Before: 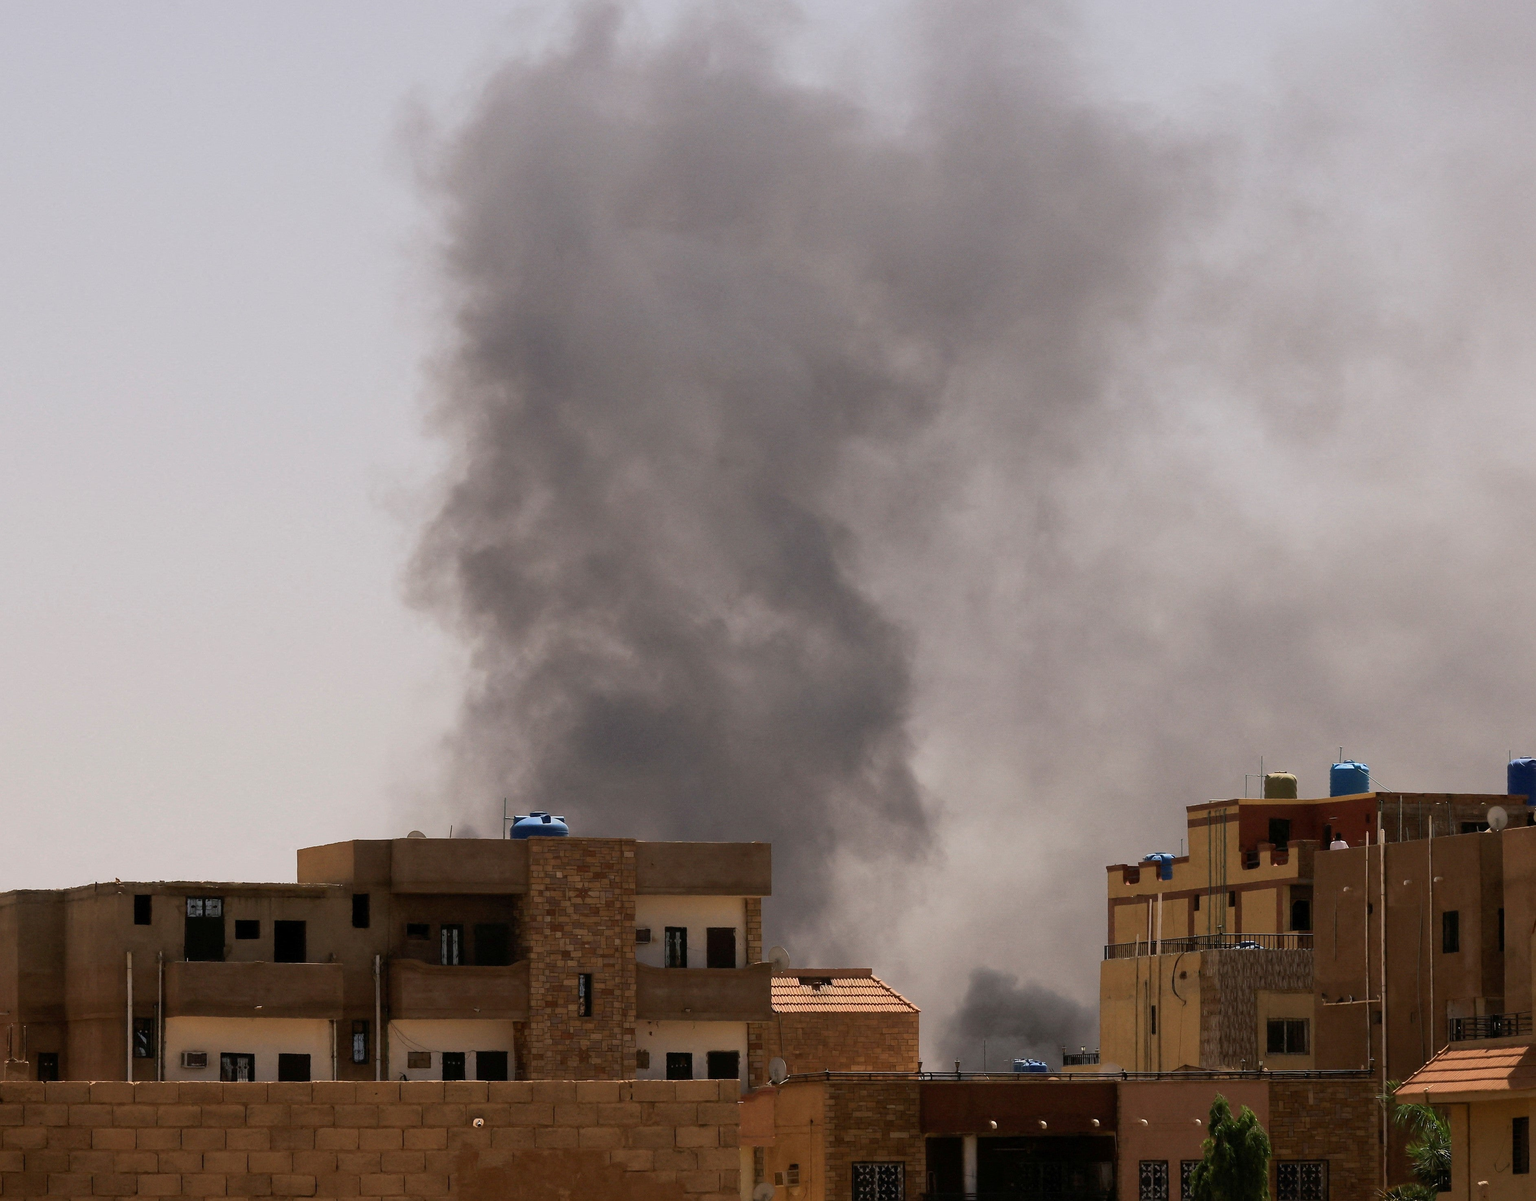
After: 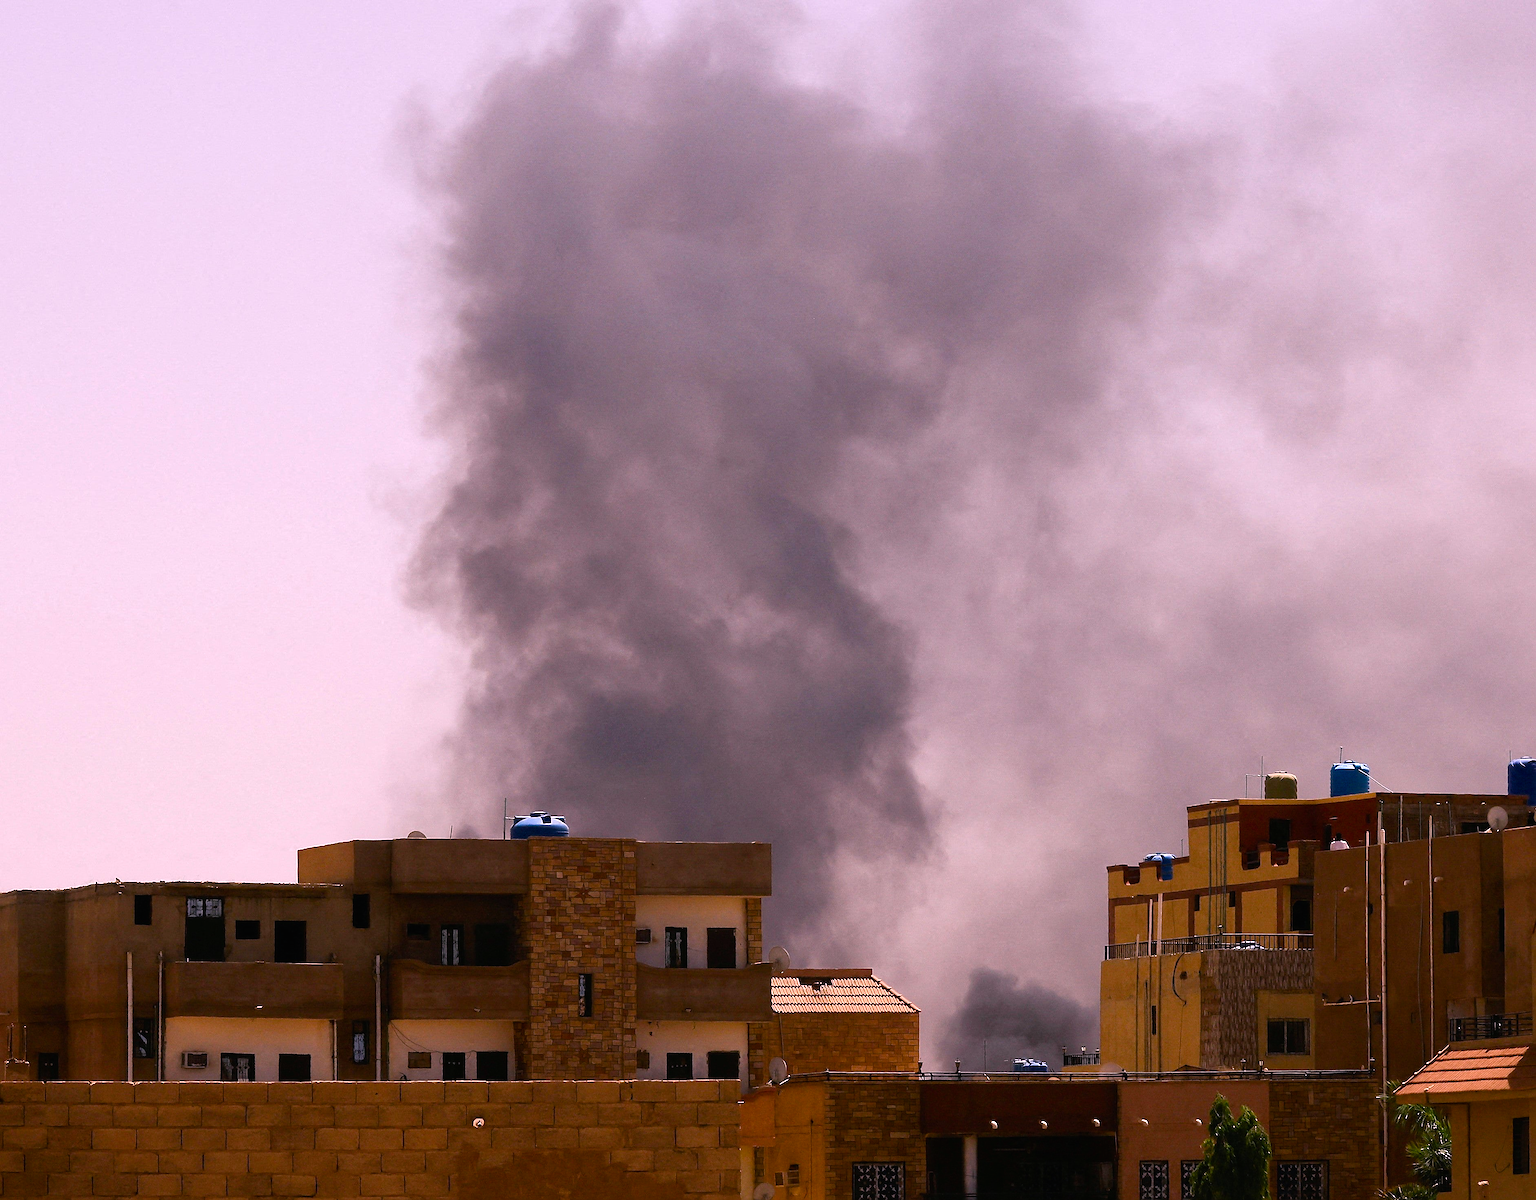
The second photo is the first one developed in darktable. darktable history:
sharpen: on, module defaults
color balance rgb: shadows lift › chroma 1%, shadows lift › hue 217.2°, power › hue 310.8°, highlights gain › chroma 2%, highlights gain › hue 44.4°, global offset › luminance 0.25%, global offset › hue 171.6°, perceptual saturation grading › global saturation 14.09%, perceptual saturation grading › highlights -30%, perceptual saturation grading › shadows 50.67%, global vibrance 25%, contrast 20%
white balance: red 1.066, blue 1.119
